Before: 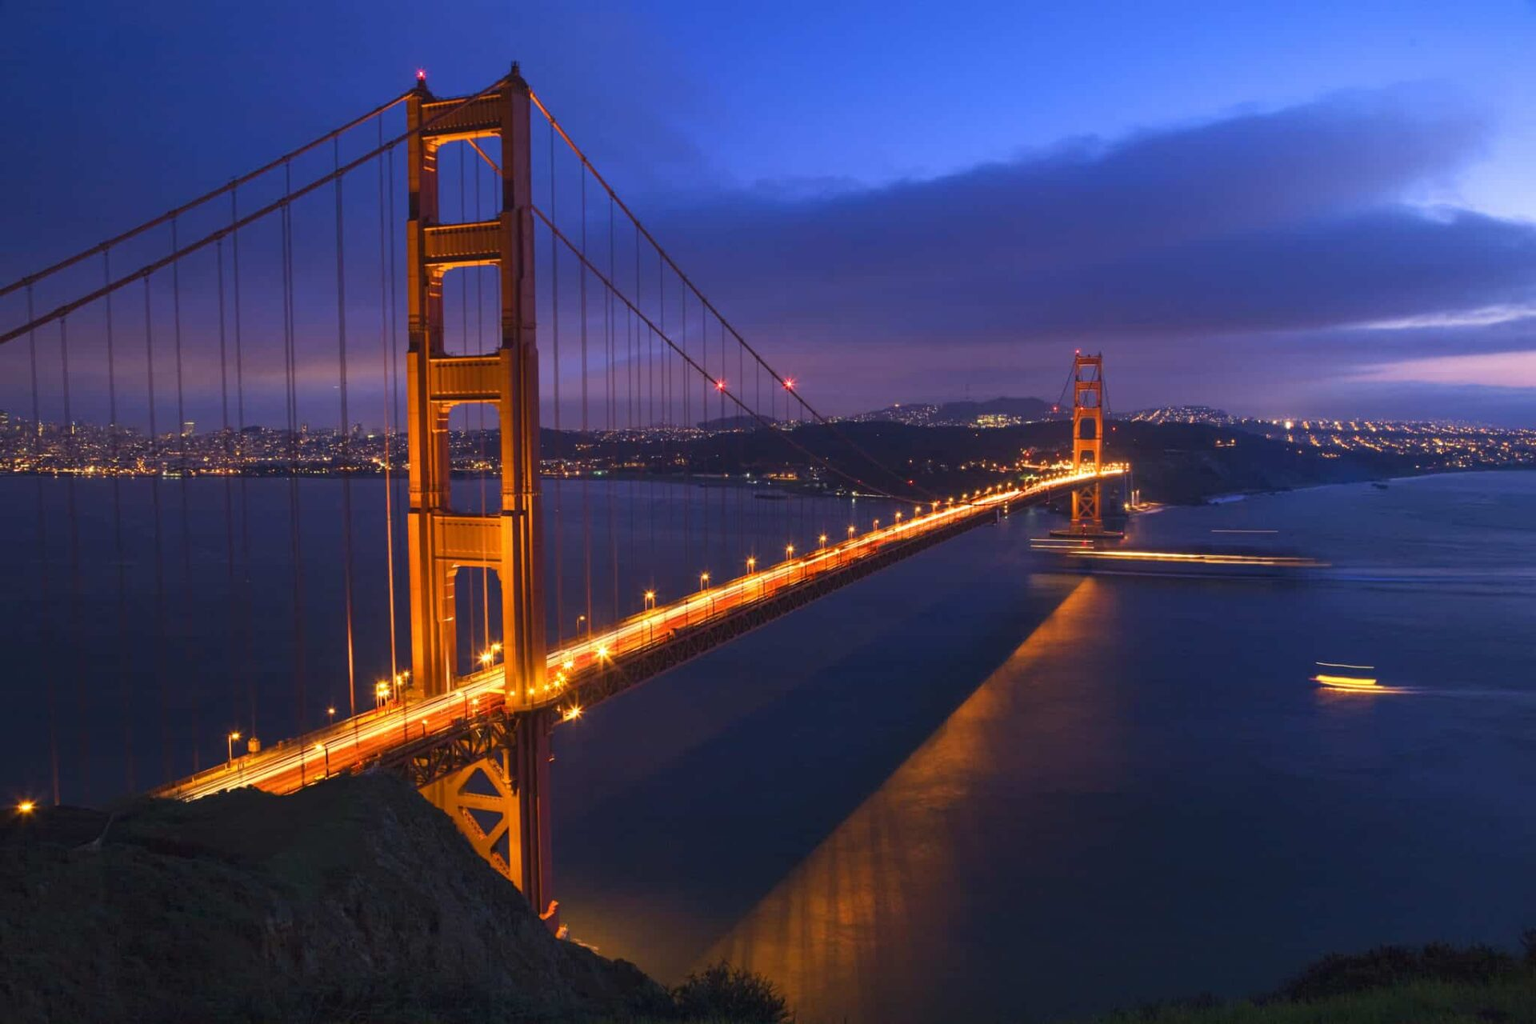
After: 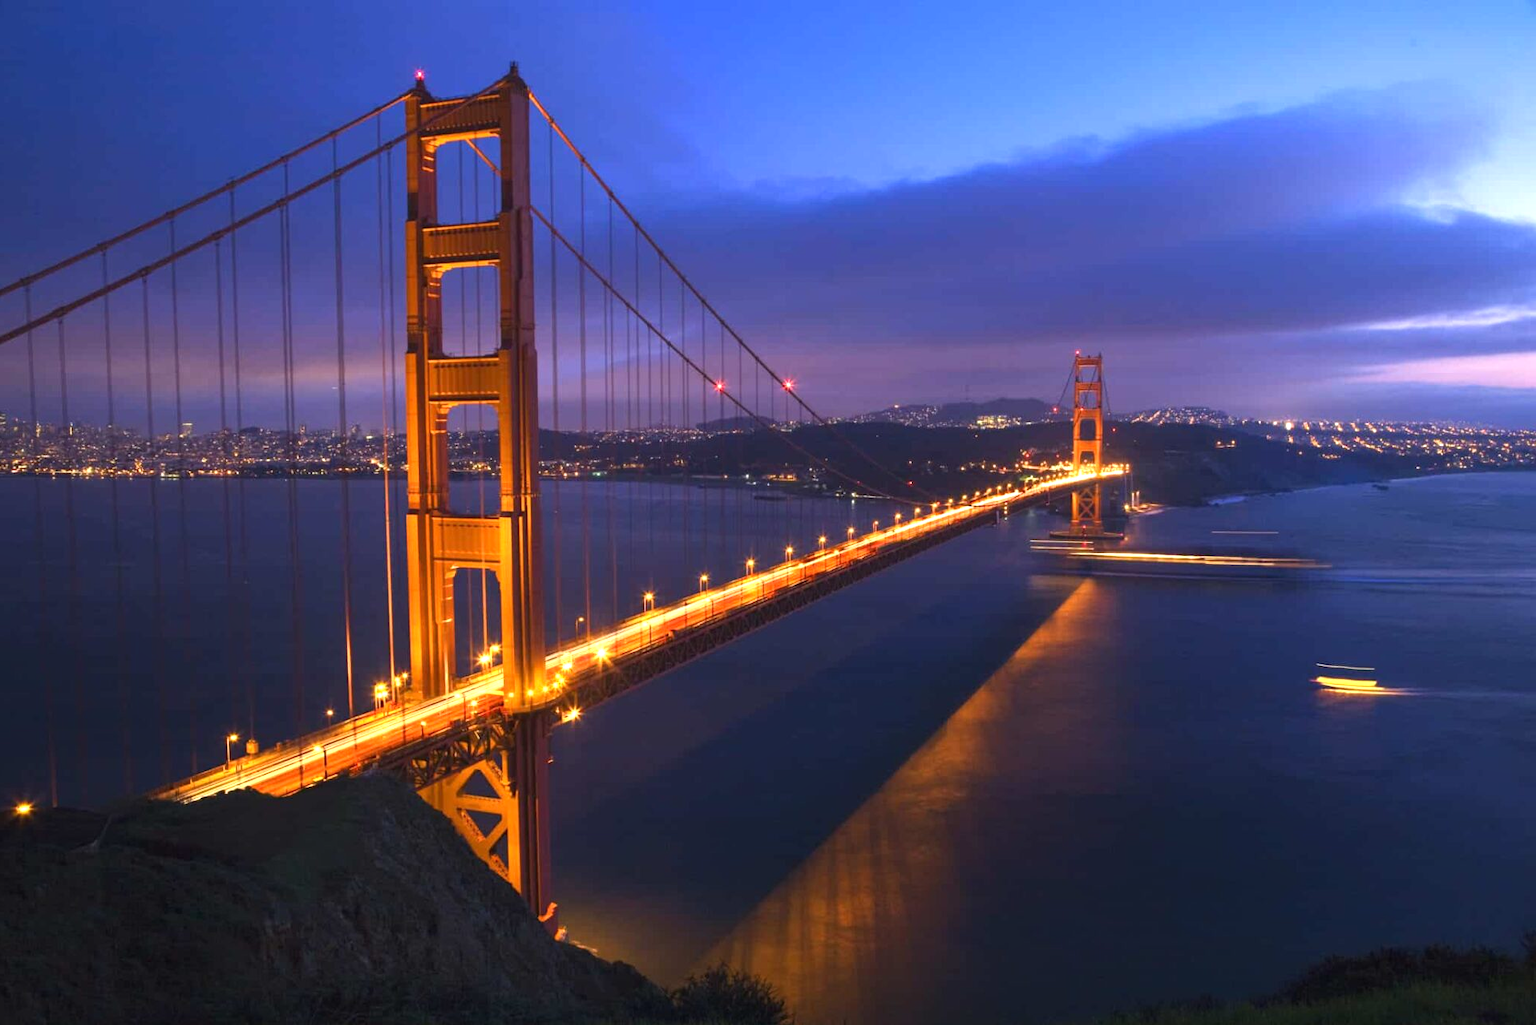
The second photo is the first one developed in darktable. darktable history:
tone equalizer: -8 EV -0.775 EV, -7 EV -0.697 EV, -6 EV -0.627 EV, -5 EV -0.395 EV, -3 EV 0.389 EV, -2 EV 0.6 EV, -1 EV 0.674 EV, +0 EV 0.737 EV, smoothing diameter 24.99%, edges refinement/feathering 9.43, preserve details guided filter
crop: left 0.192%
